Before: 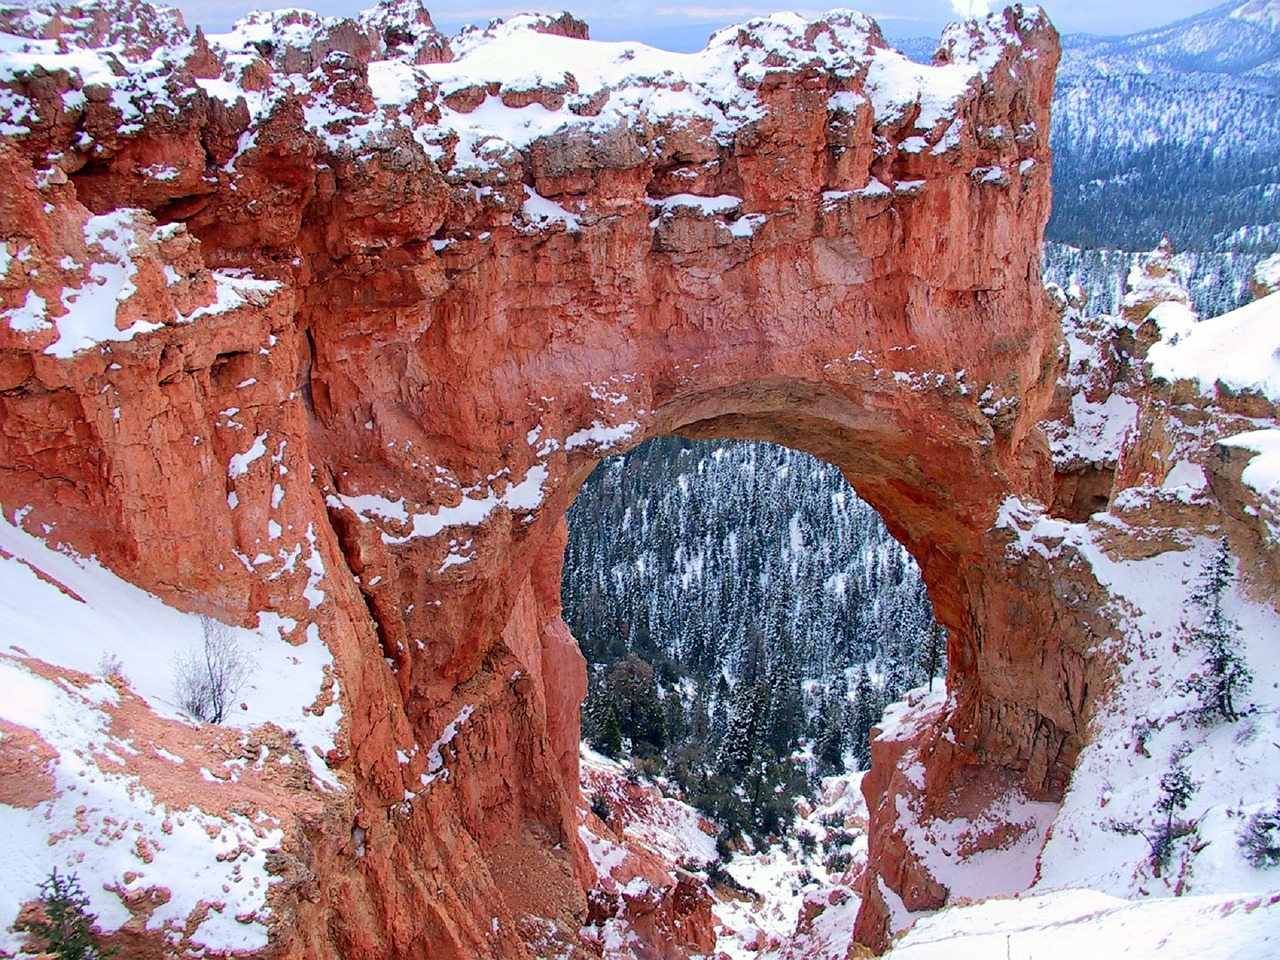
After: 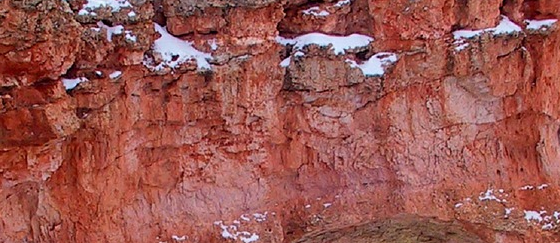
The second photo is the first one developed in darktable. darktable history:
crop: left 28.879%, top 16.794%, right 26.641%, bottom 57.838%
